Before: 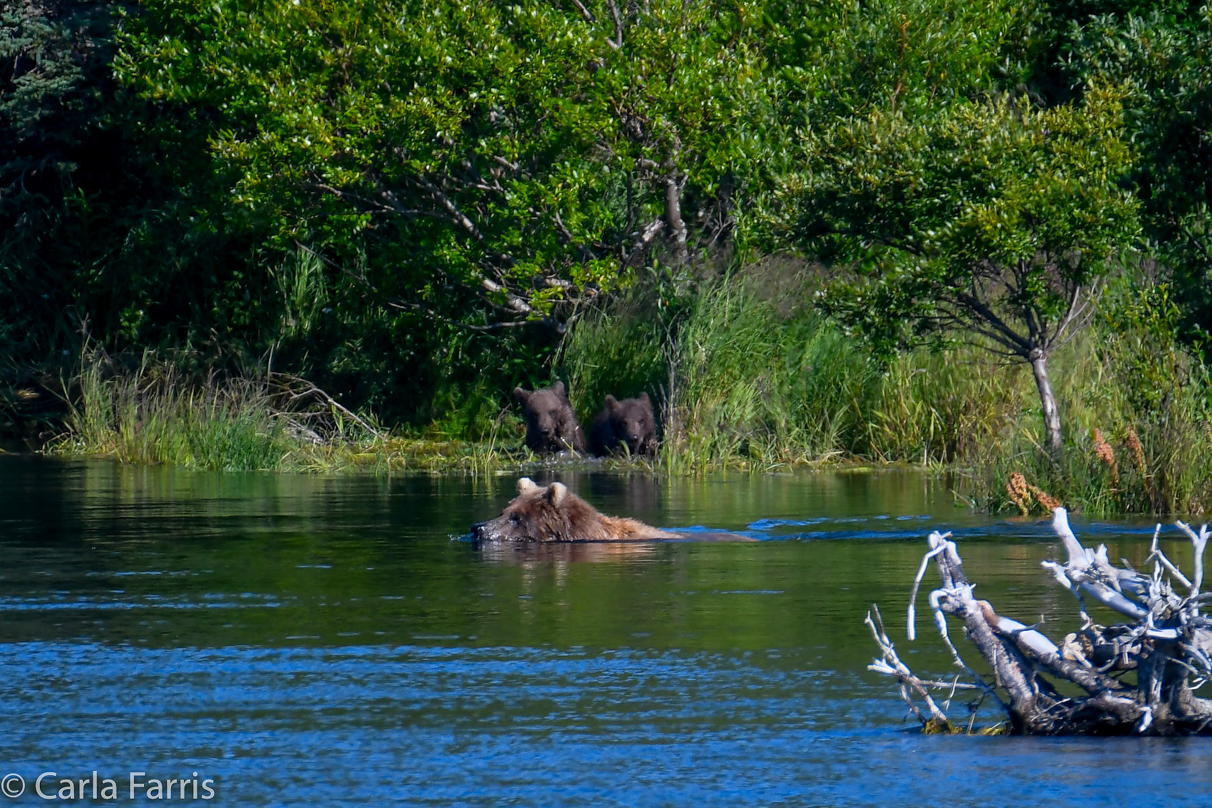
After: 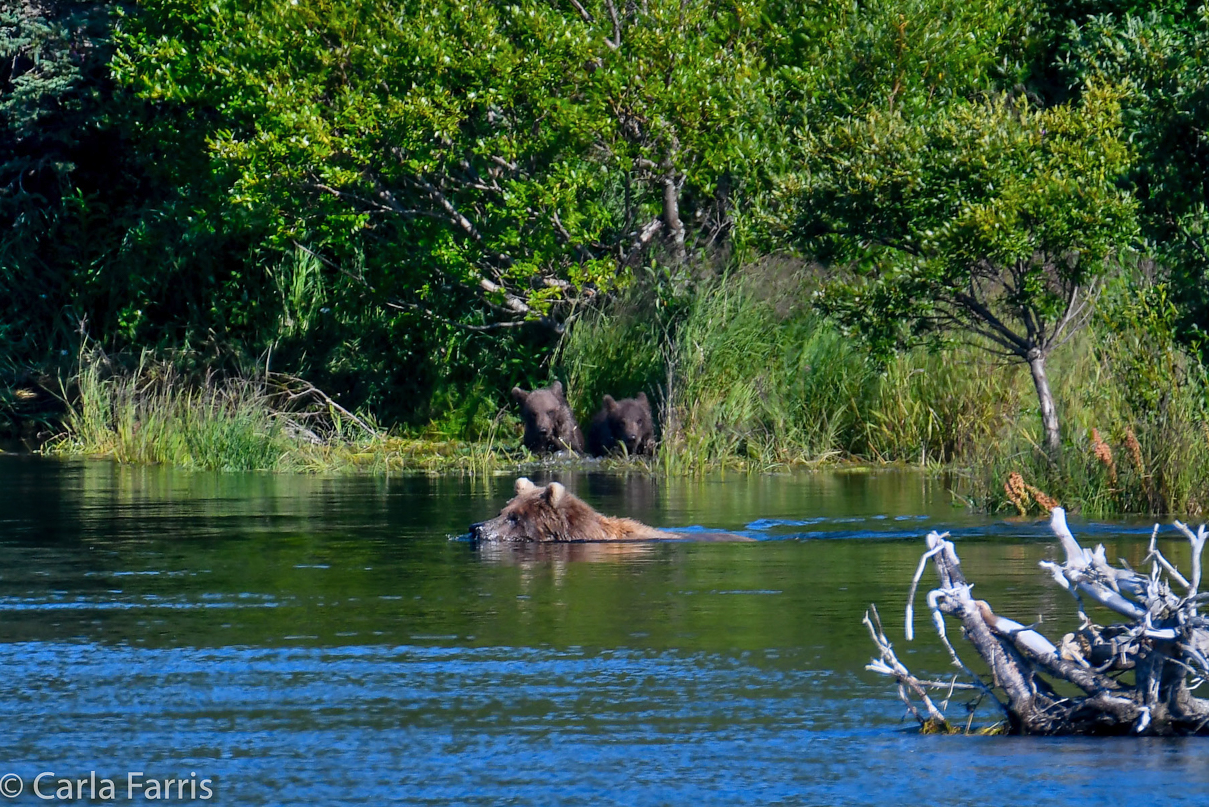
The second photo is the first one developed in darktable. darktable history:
shadows and highlights: soften with gaussian
crop and rotate: left 0.168%, bottom 0.006%
